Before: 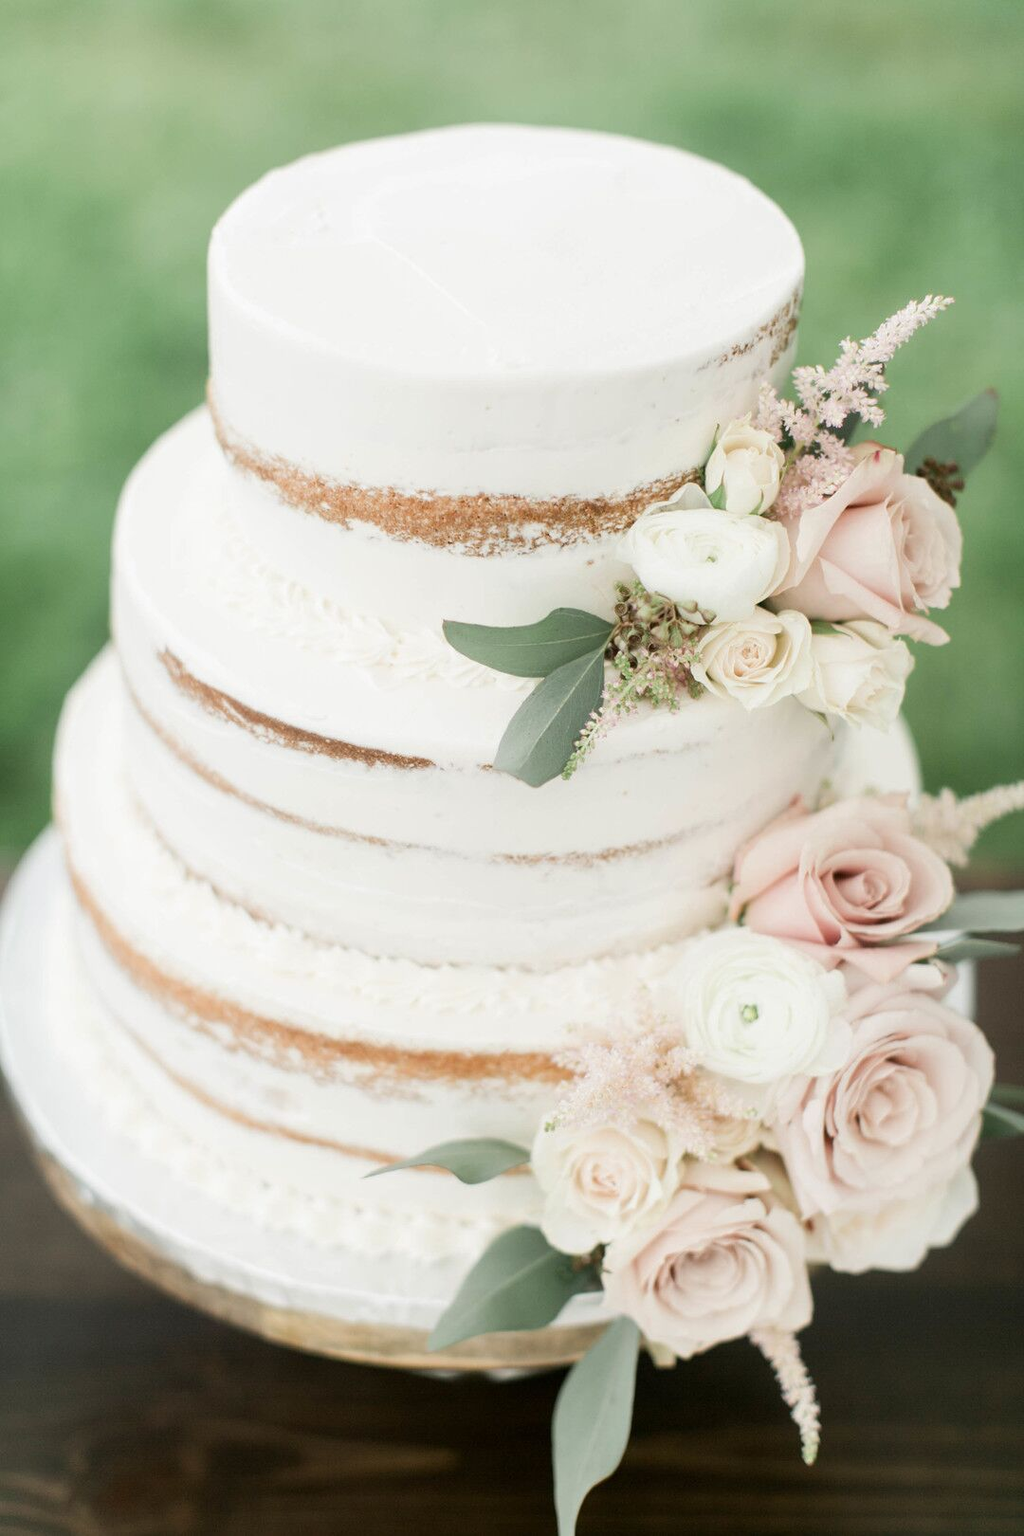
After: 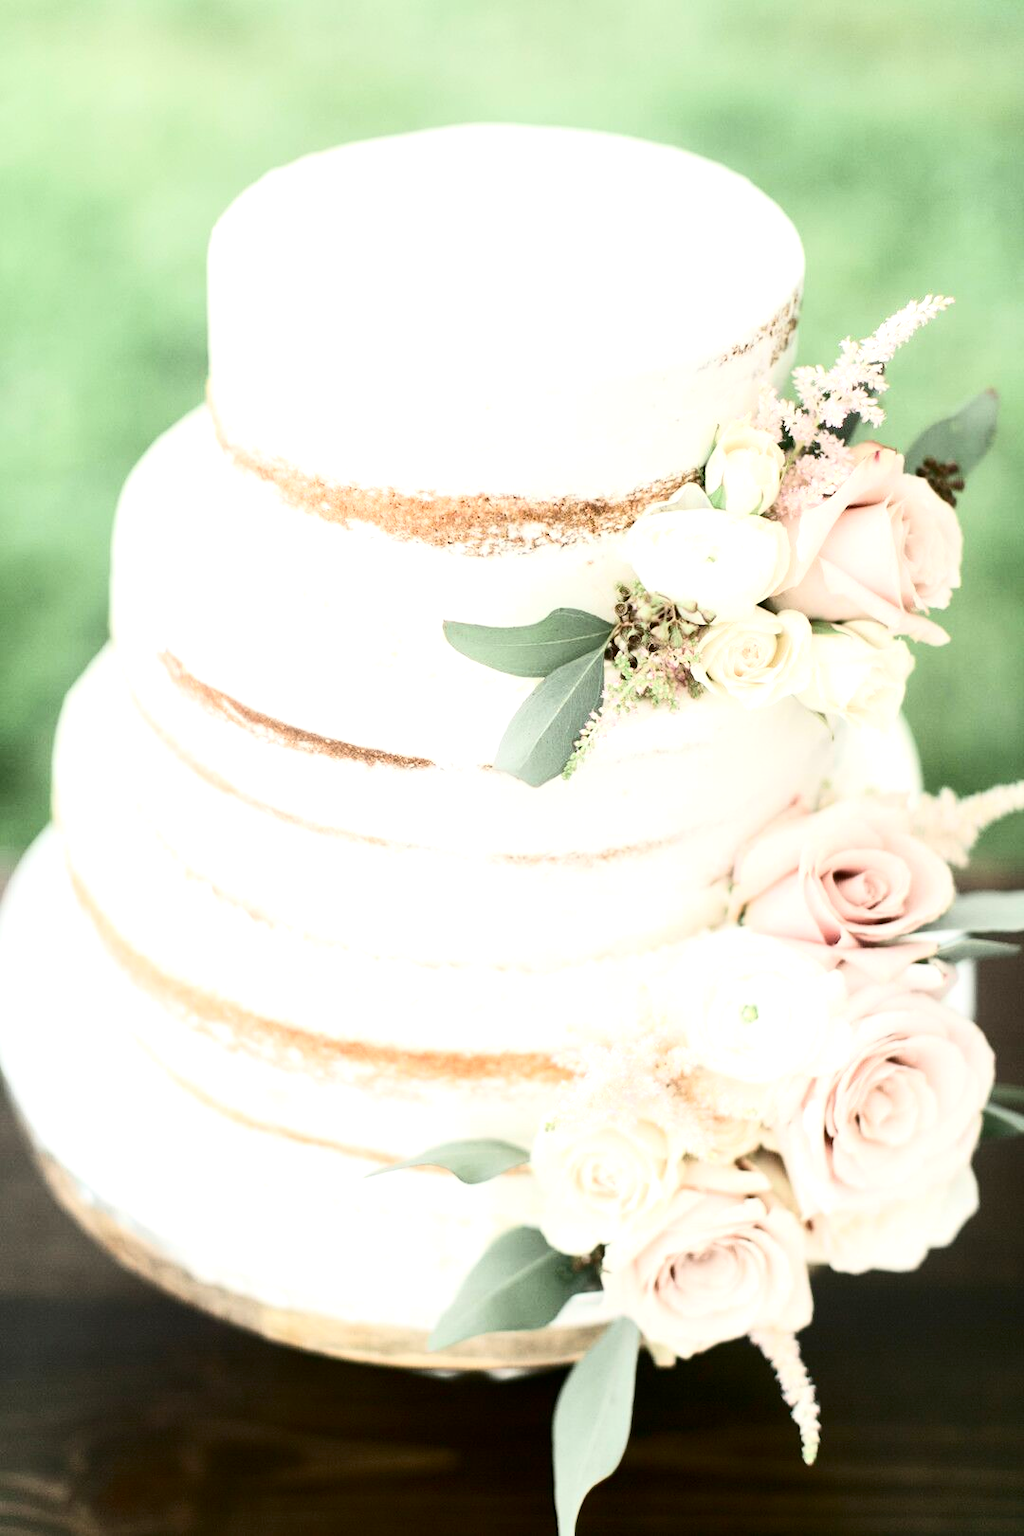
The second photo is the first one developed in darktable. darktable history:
exposure: exposure 0.569 EV, compensate highlight preservation false
contrast brightness saturation: contrast 0.294
